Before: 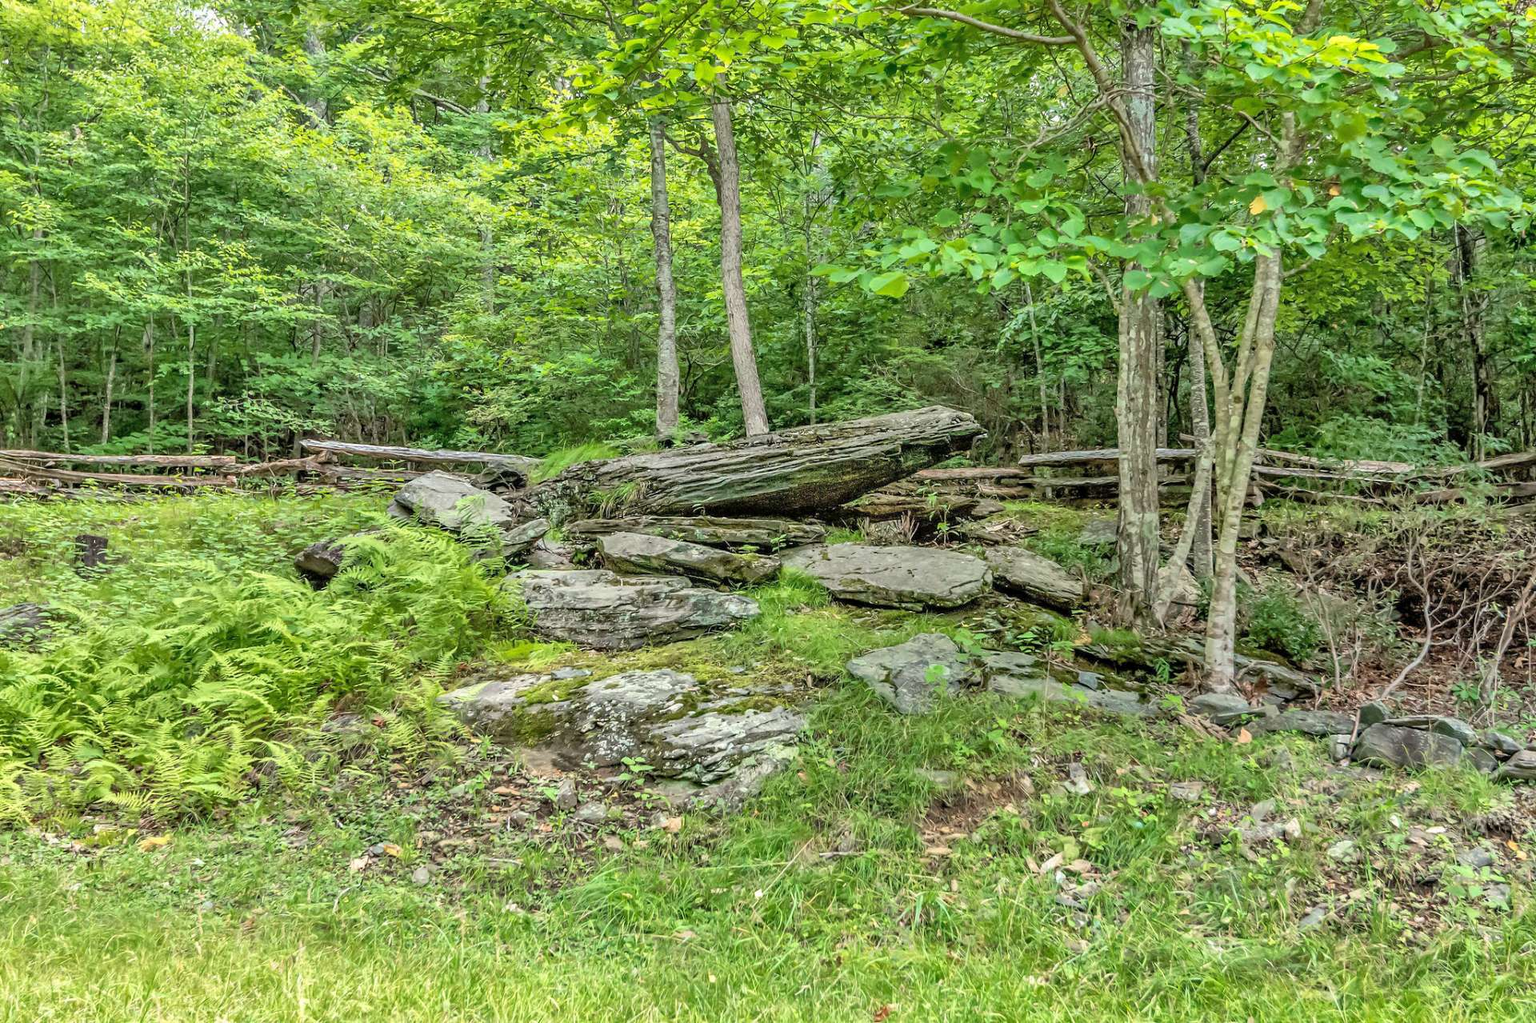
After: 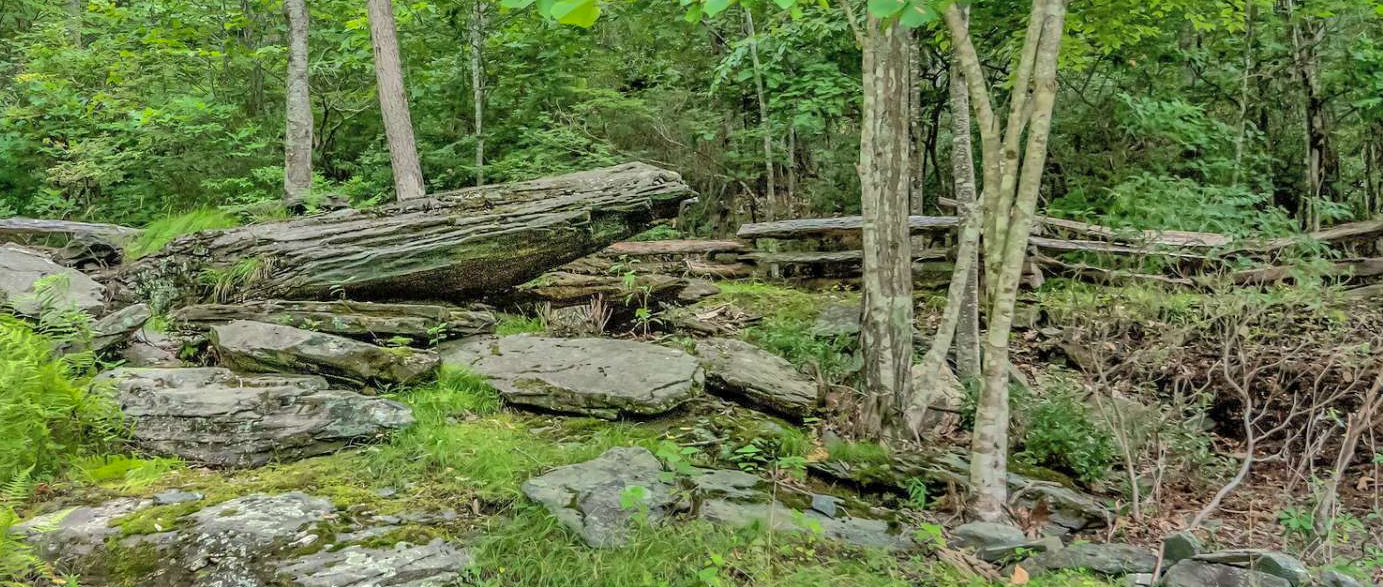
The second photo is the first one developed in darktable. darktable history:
crop and rotate: left 27.938%, top 27.046%, bottom 27.046%
shadows and highlights: shadows 40, highlights -60
